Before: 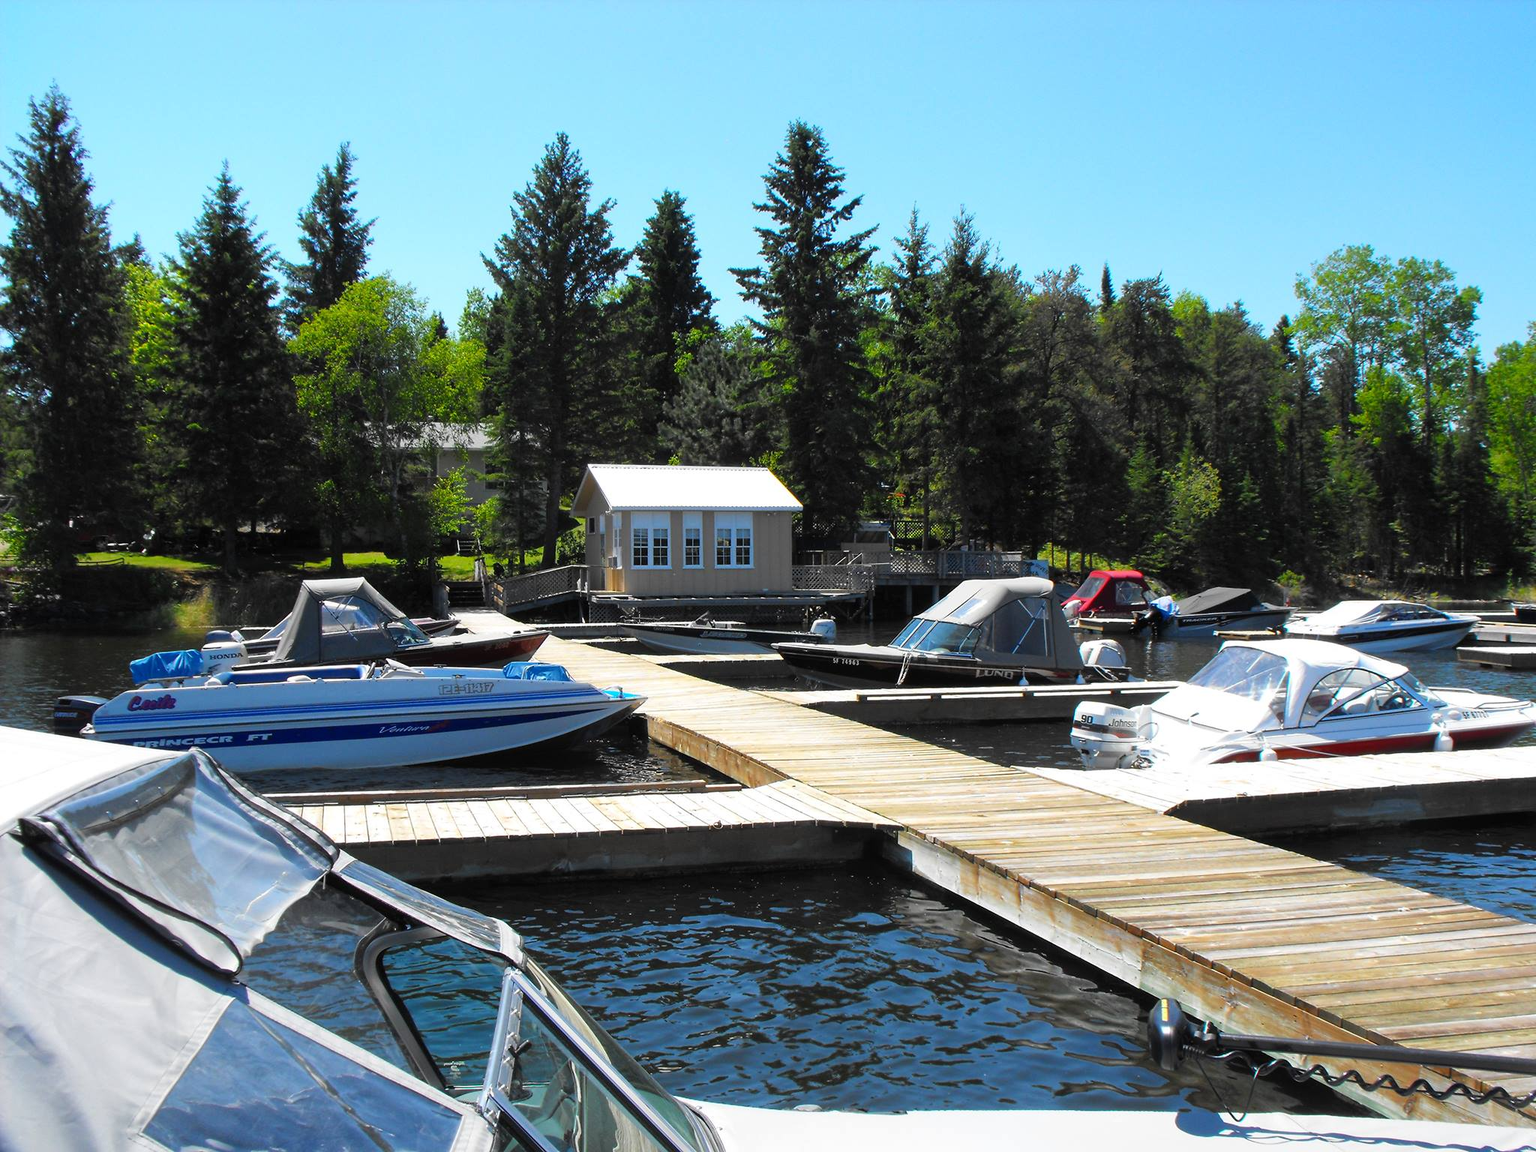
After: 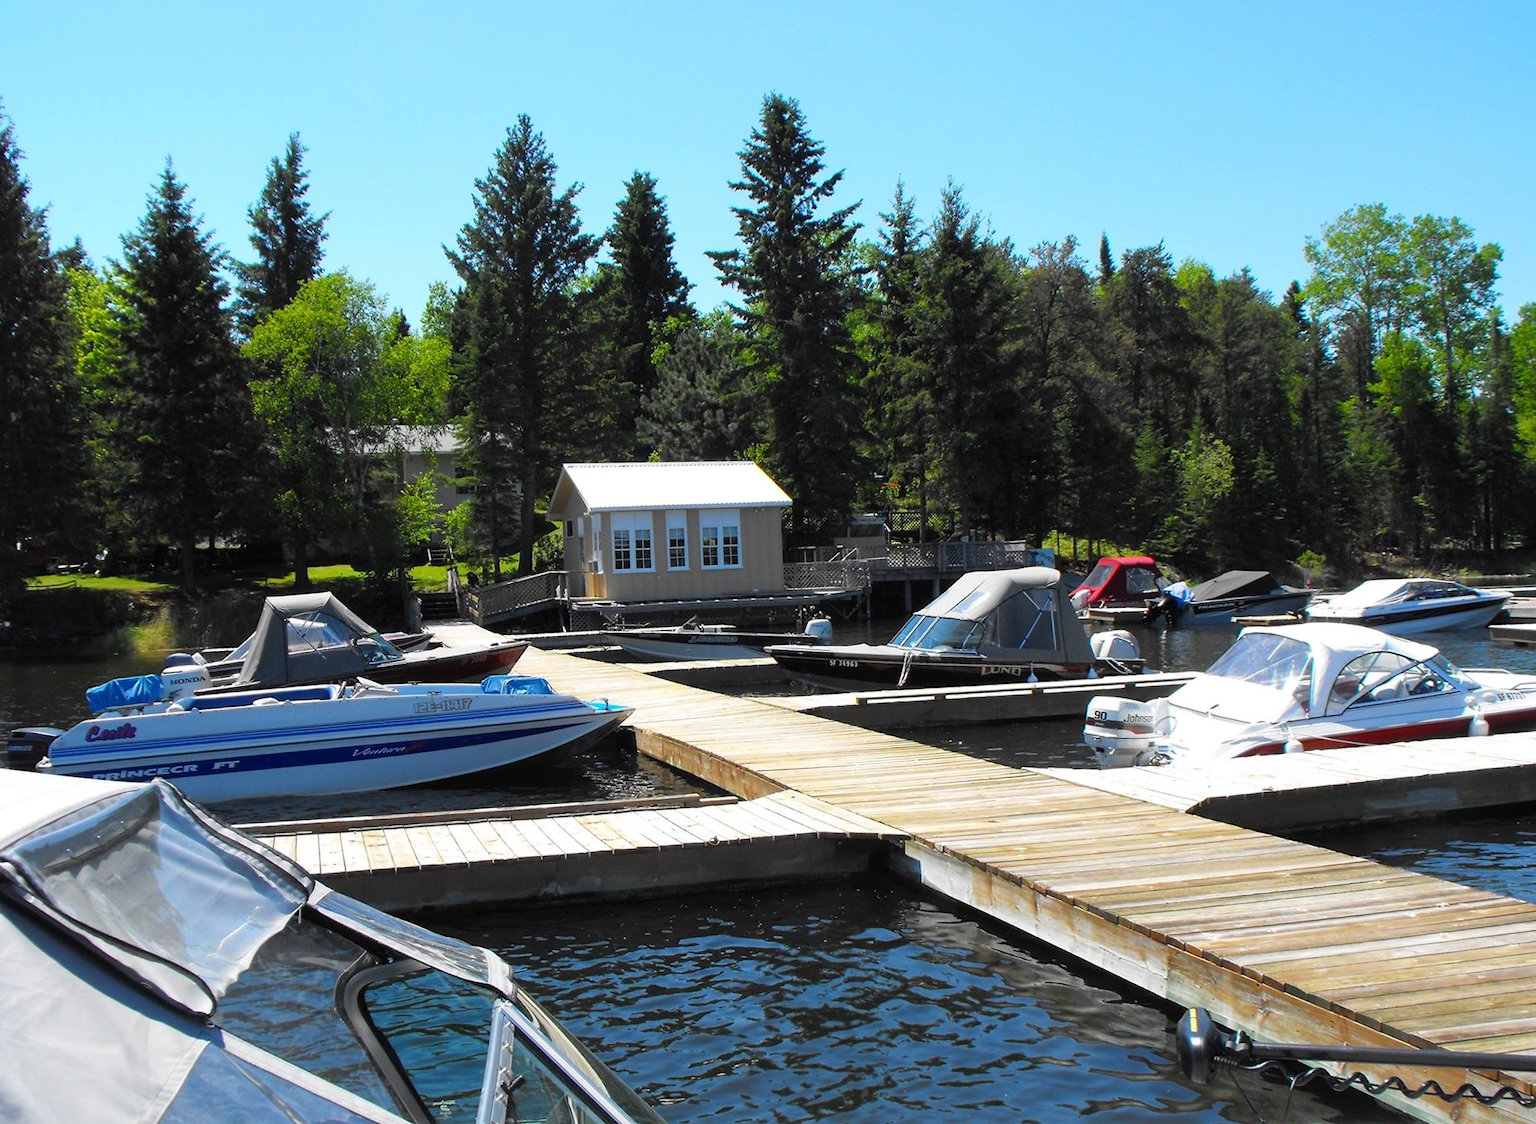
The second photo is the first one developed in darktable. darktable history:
crop and rotate: left 2.536%, right 1.107%, bottom 2.246%
rotate and perspective: rotation -2°, crop left 0.022, crop right 0.978, crop top 0.049, crop bottom 0.951
